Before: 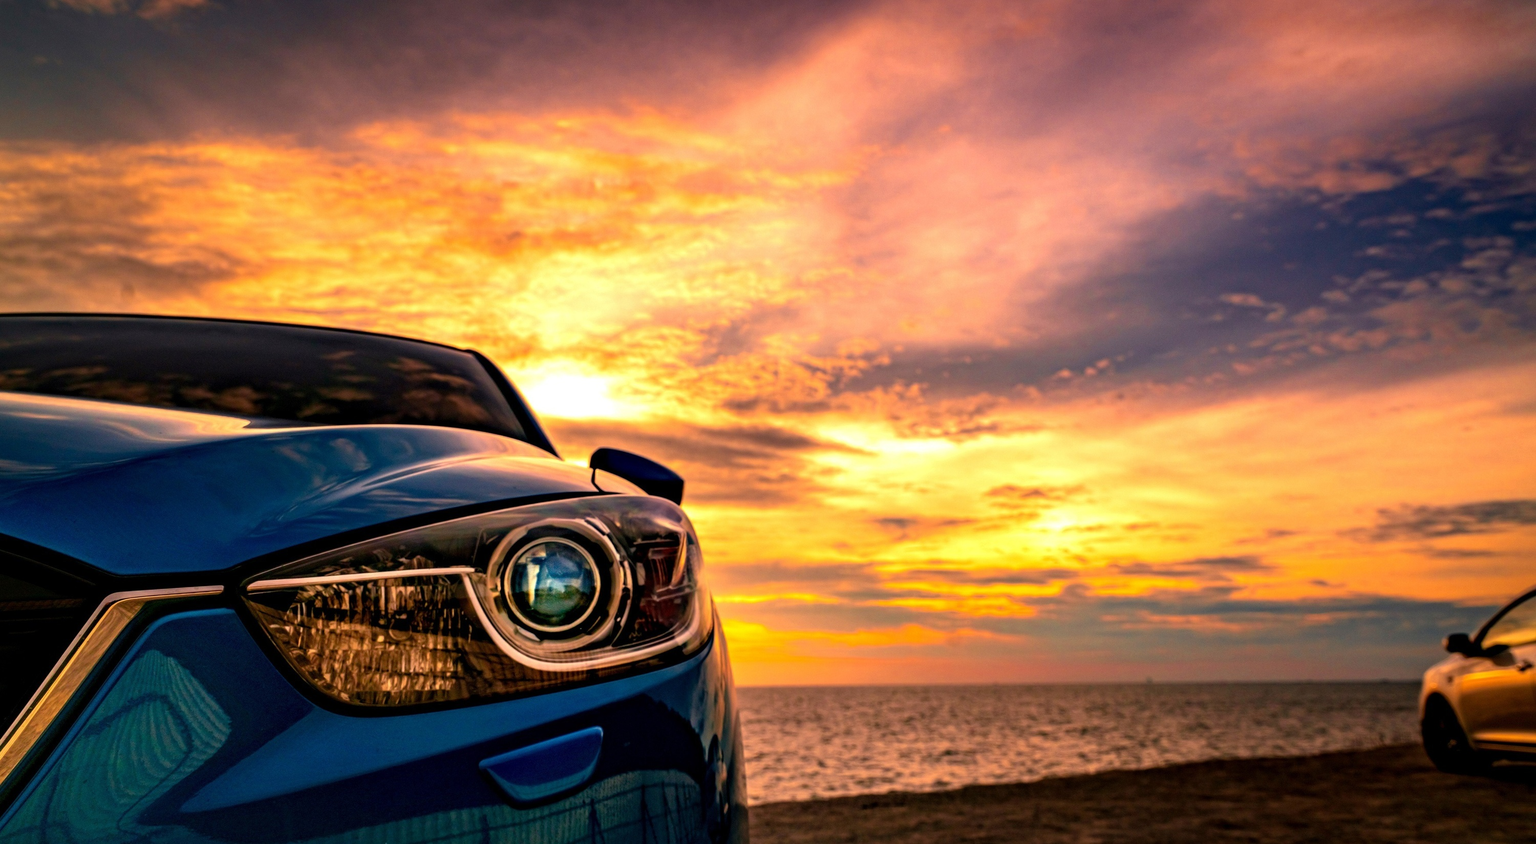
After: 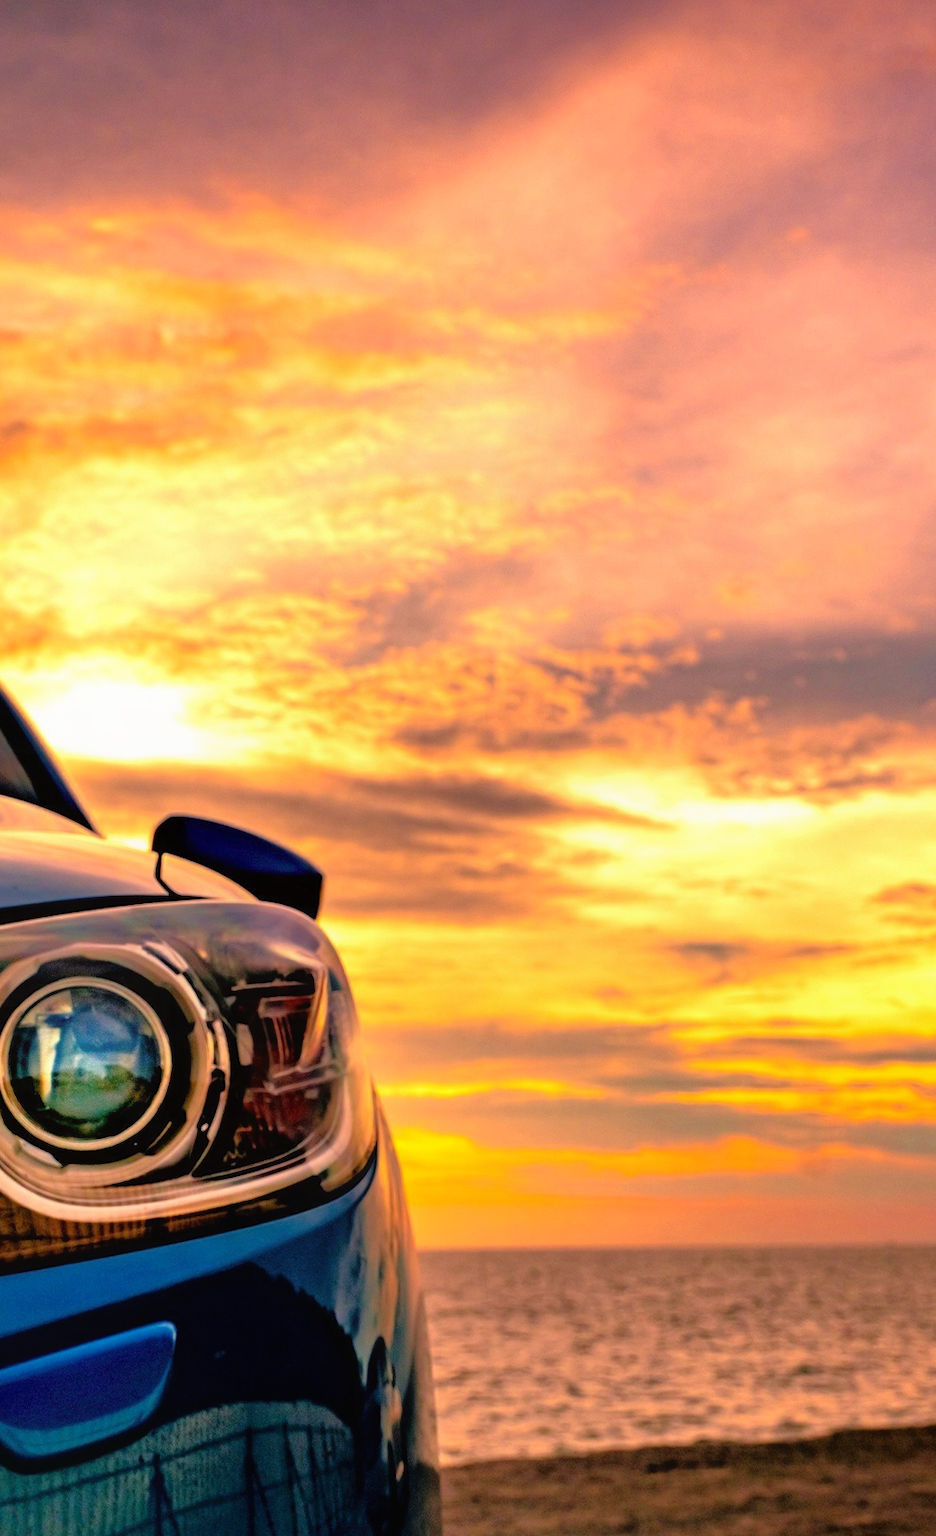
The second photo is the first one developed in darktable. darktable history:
tone equalizer: -7 EV 0.149 EV, -6 EV 0.572 EV, -5 EV 1.13 EV, -4 EV 1.34 EV, -3 EV 1.14 EV, -2 EV 0.6 EV, -1 EV 0.159 EV
crop: left 32.97%, right 33.509%
contrast equalizer: octaves 7, y [[0.6 ×6], [0.55 ×6], [0 ×6], [0 ×6], [0 ×6]], mix -0.307
